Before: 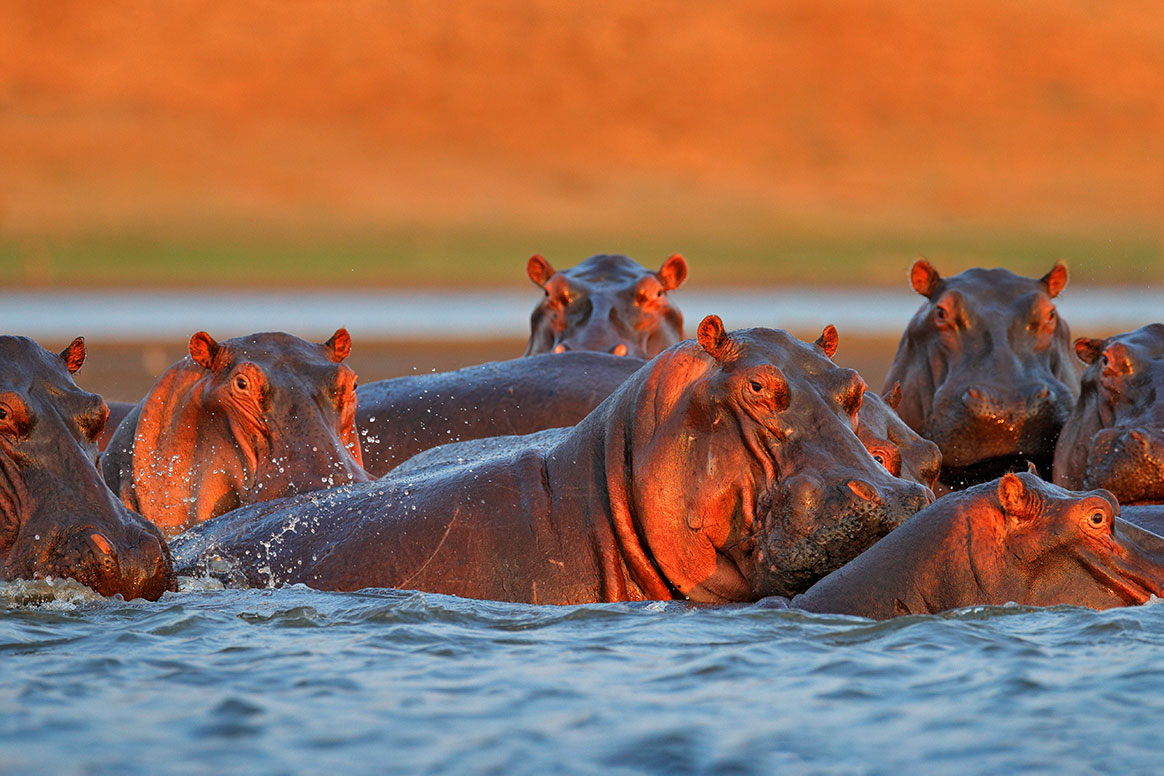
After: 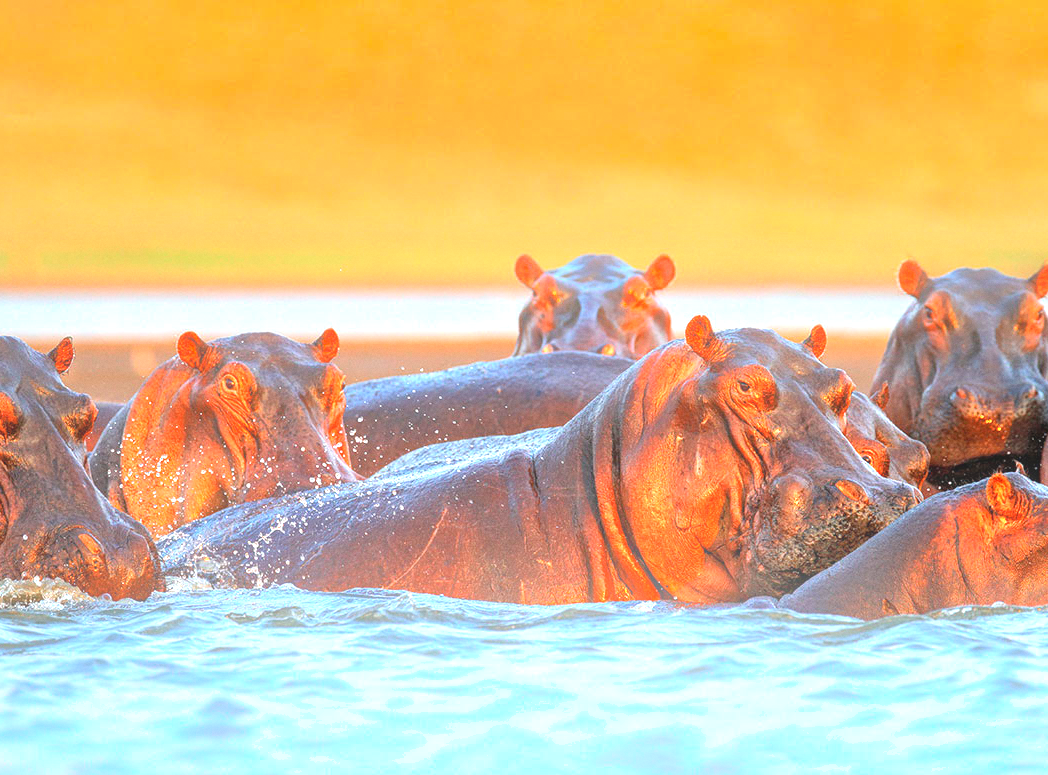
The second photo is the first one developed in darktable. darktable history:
exposure: black level correction 0, exposure 1.45 EV, compensate exposure bias true, compensate highlight preservation false
crop and rotate: left 1.088%, right 8.807%
grain: coarseness 0.09 ISO, strength 10%
local contrast: on, module defaults
shadows and highlights: soften with gaussian
bloom: on, module defaults
